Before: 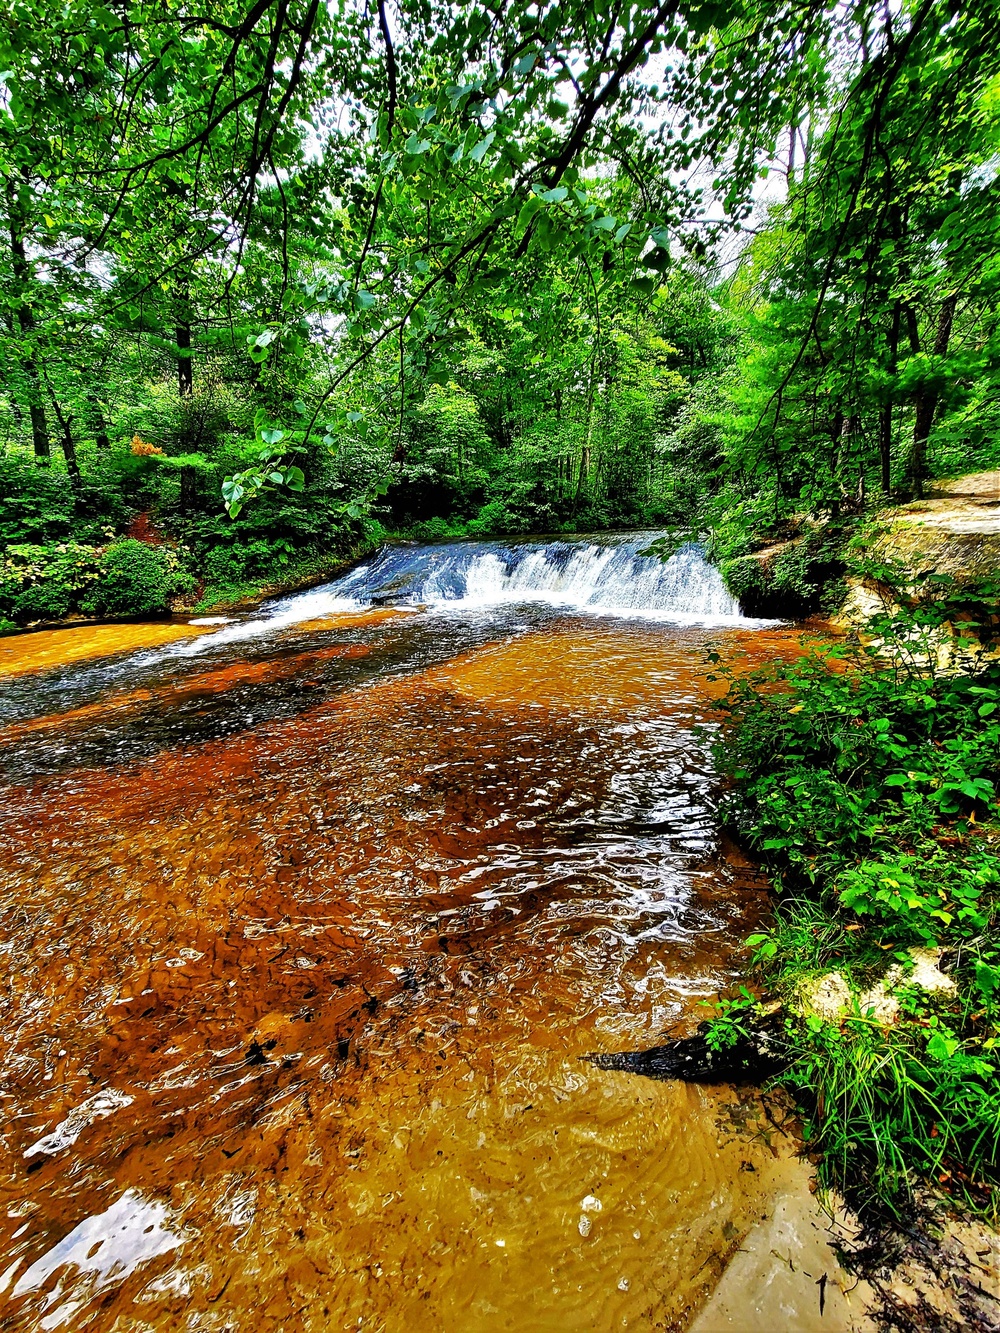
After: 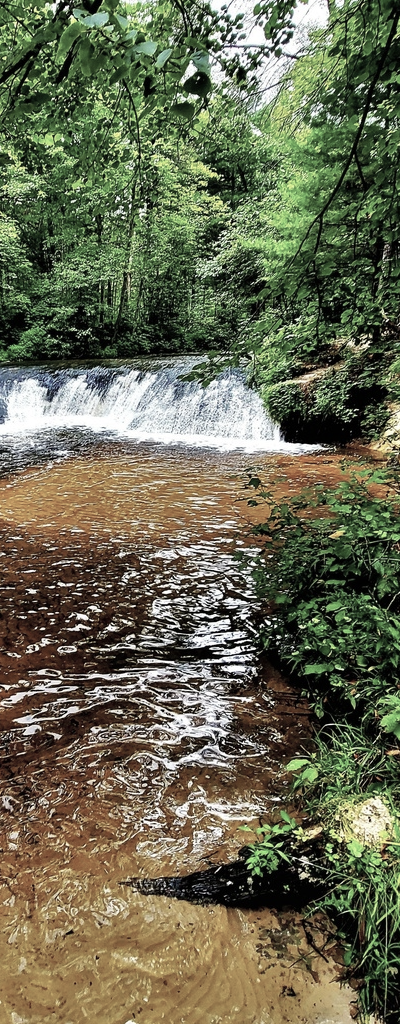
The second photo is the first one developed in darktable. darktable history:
crop: left 45.921%, top 13.139%, right 14.069%, bottom 10.03%
color correction: highlights b* 0.063, saturation 0.486
